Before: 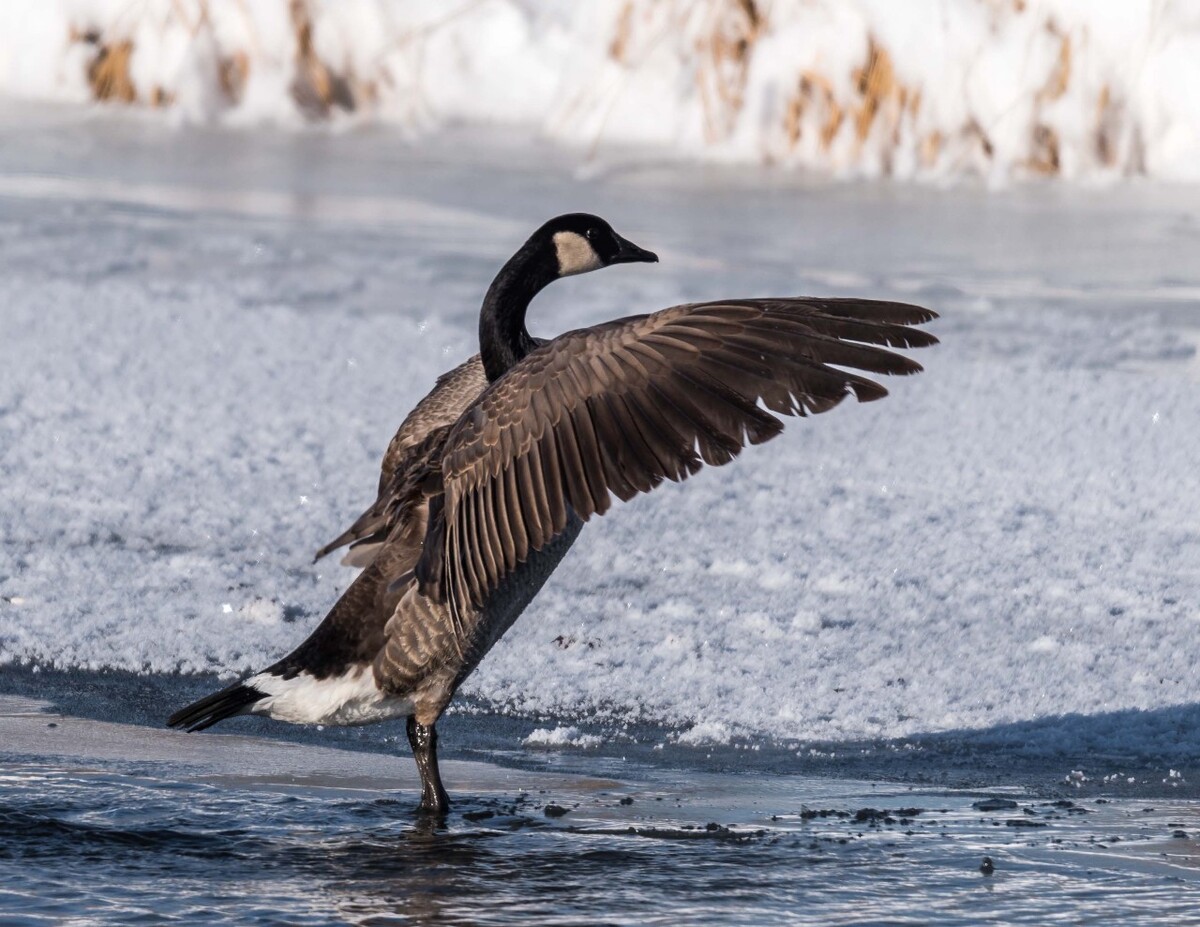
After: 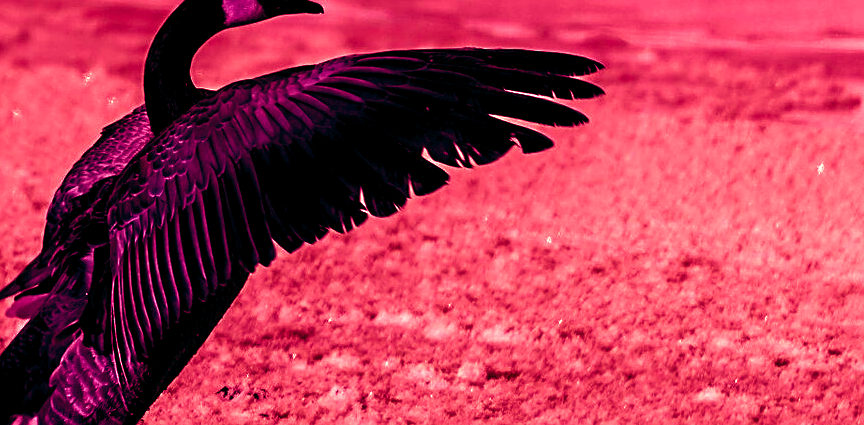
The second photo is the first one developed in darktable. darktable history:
crop and rotate: left 27.938%, top 27.046%, bottom 27.046%
color balance rgb: shadows lift › luminance -18.76%, shadows lift › chroma 35.44%, power › luminance -3.76%, power › hue 142.17°, highlights gain › chroma 7.5%, highlights gain › hue 184.75°, global offset › luminance -0.52%, global offset › chroma 0.91%, global offset › hue 173.36°, shadows fall-off 300%, white fulcrum 2 EV, highlights fall-off 300%, linear chroma grading › shadows 17.19%, linear chroma grading › highlights 61.12%, linear chroma grading › global chroma 50%, hue shift -150.52°, perceptual brilliance grading › global brilliance 12%, mask middle-gray fulcrum 100%, contrast gray fulcrum 38.43%, contrast 35.15%, saturation formula JzAzBz (2021)
color calibration: illuminant Planckian (black body), adaptation linear Bradford (ICC v4), x 0.361, y 0.366, temperature 4511.61 K, saturation algorithm version 1 (2020)
sharpen: on, module defaults
